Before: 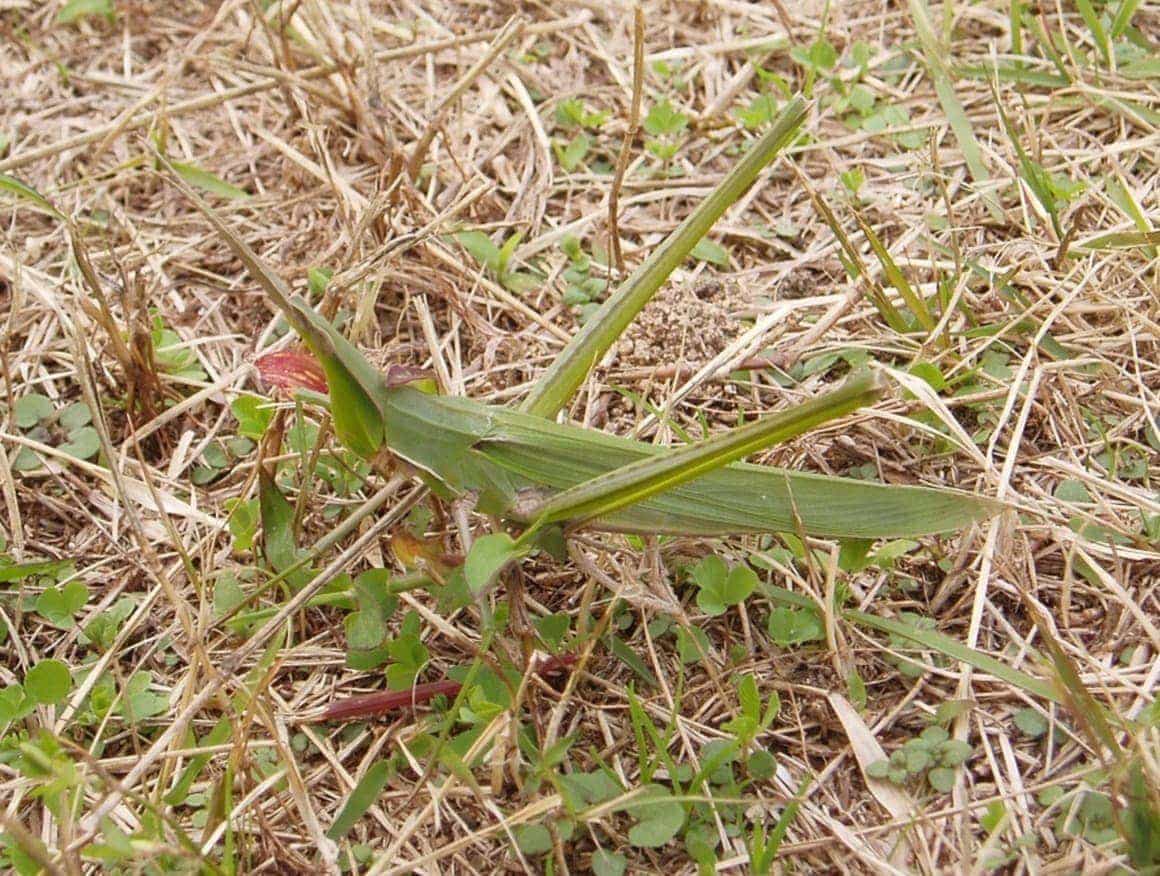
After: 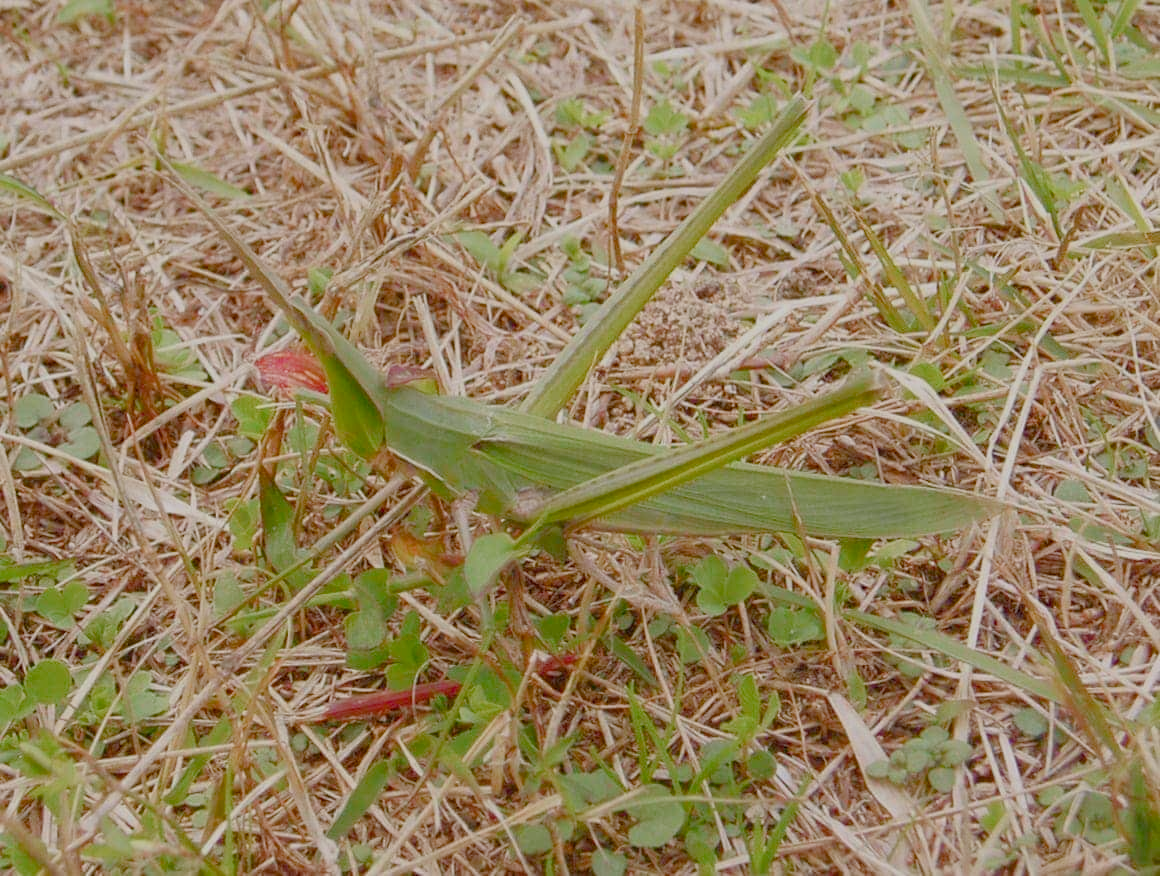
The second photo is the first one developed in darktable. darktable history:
color balance rgb: shadows lift › chroma 1%, shadows lift › hue 113°, highlights gain › chroma 0.2%, highlights gain › hue 333°, perceptual saturation grading › global saturation 20%, perceptual saturation grading › highlights -50%, perceptual saturation grading › shadows 25%, contrast -30%
